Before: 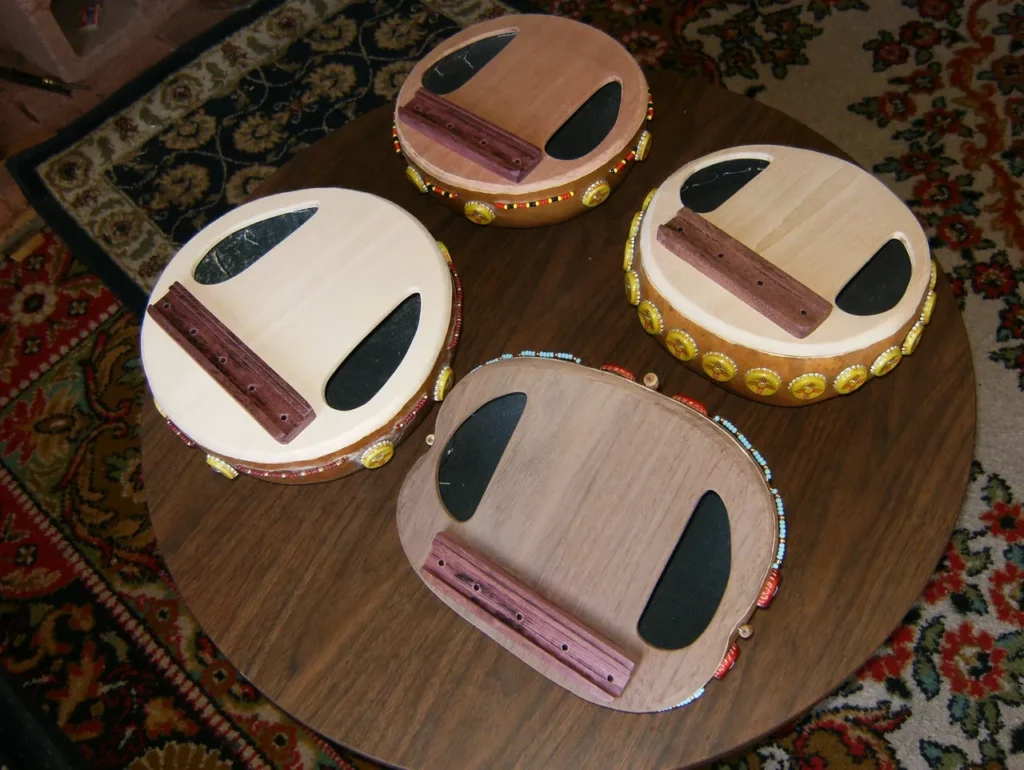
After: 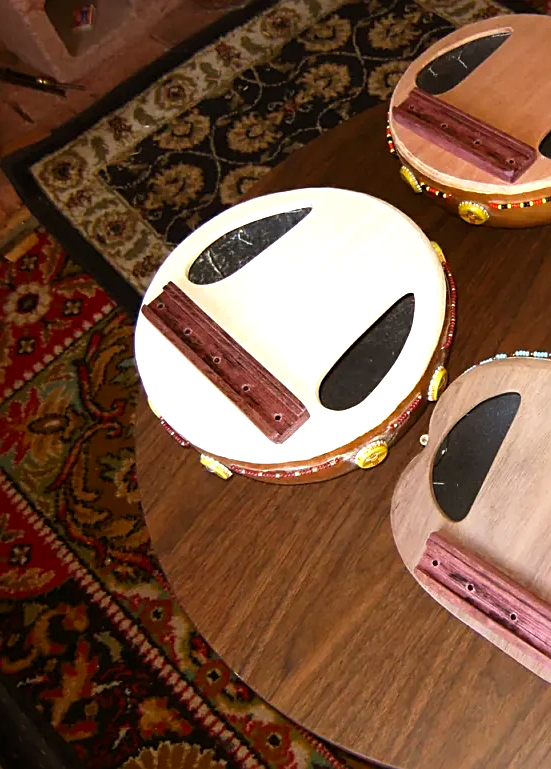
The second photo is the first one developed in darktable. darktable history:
exposure: exposure 0.943 EV, compensate highlight preservation false
crop: left 0.587%, right 45.588%, bottom 0.086%
sharpen: on, module defaults
rgb levels: mode RGB, independent channels, levels [[0, 0.5, 1], [0, 0.521, 1], [0, 0.536, 1]]
